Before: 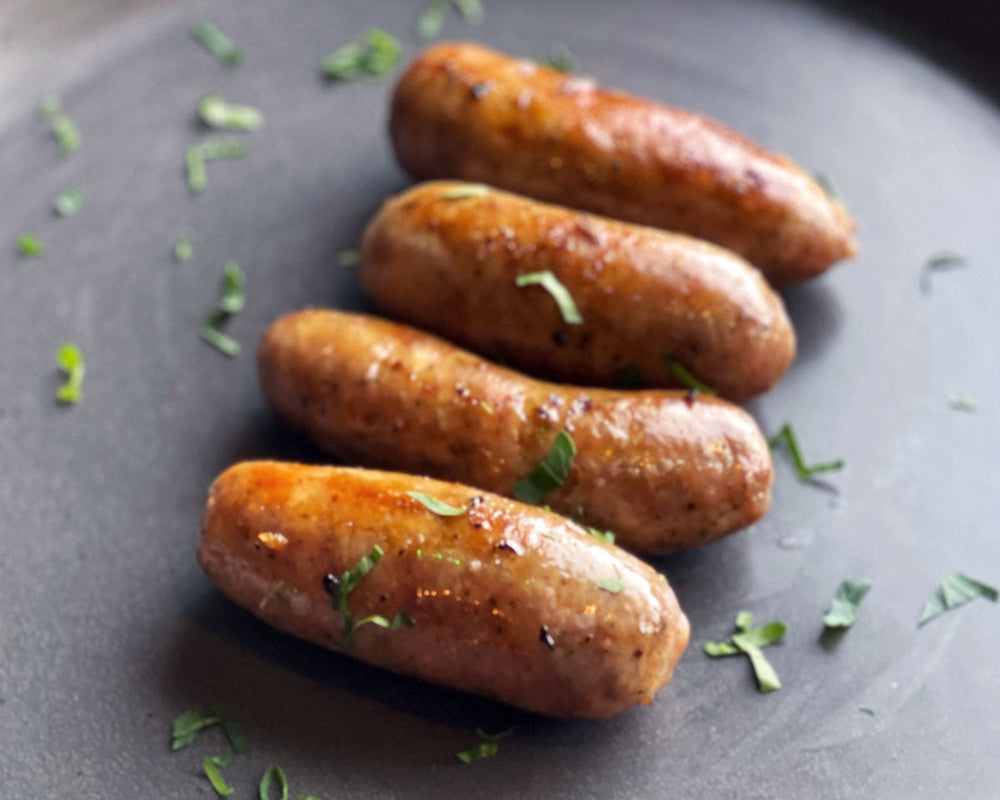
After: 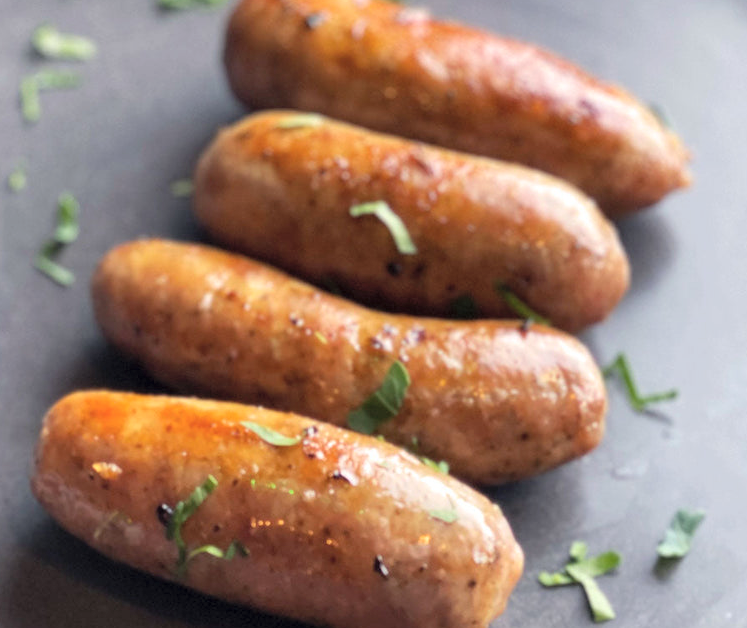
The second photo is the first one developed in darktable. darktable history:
crop: left 16.638%, top 8.78%, right 8.622%, bottom 12.689%
contrast brightness saturation: brightness 0.148
